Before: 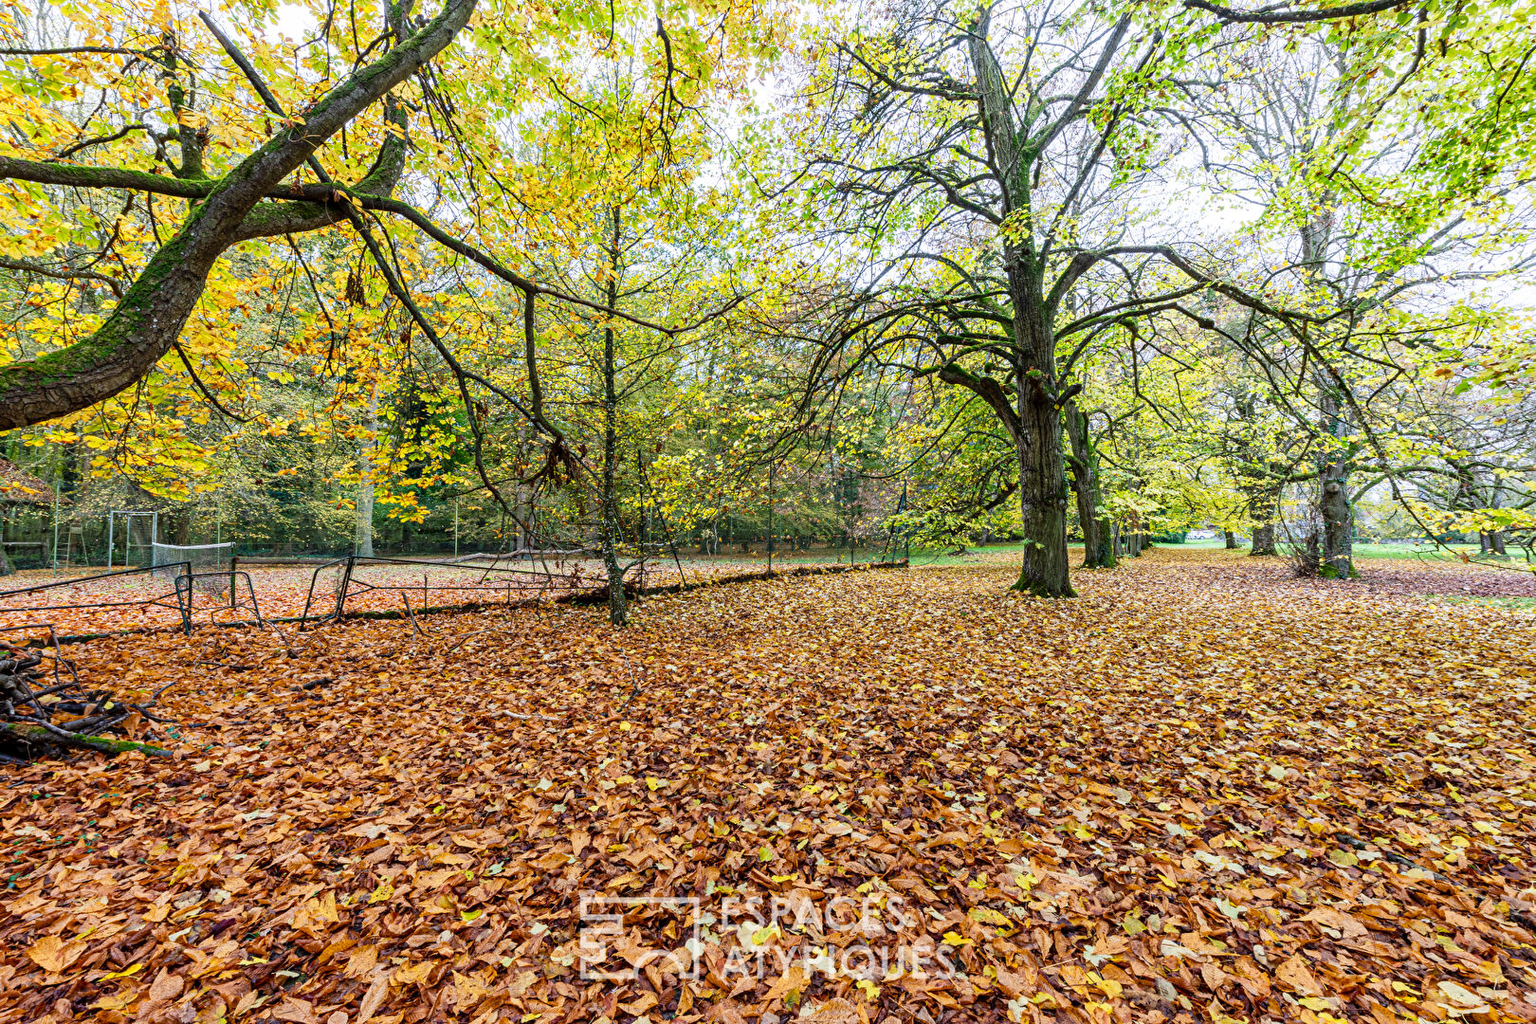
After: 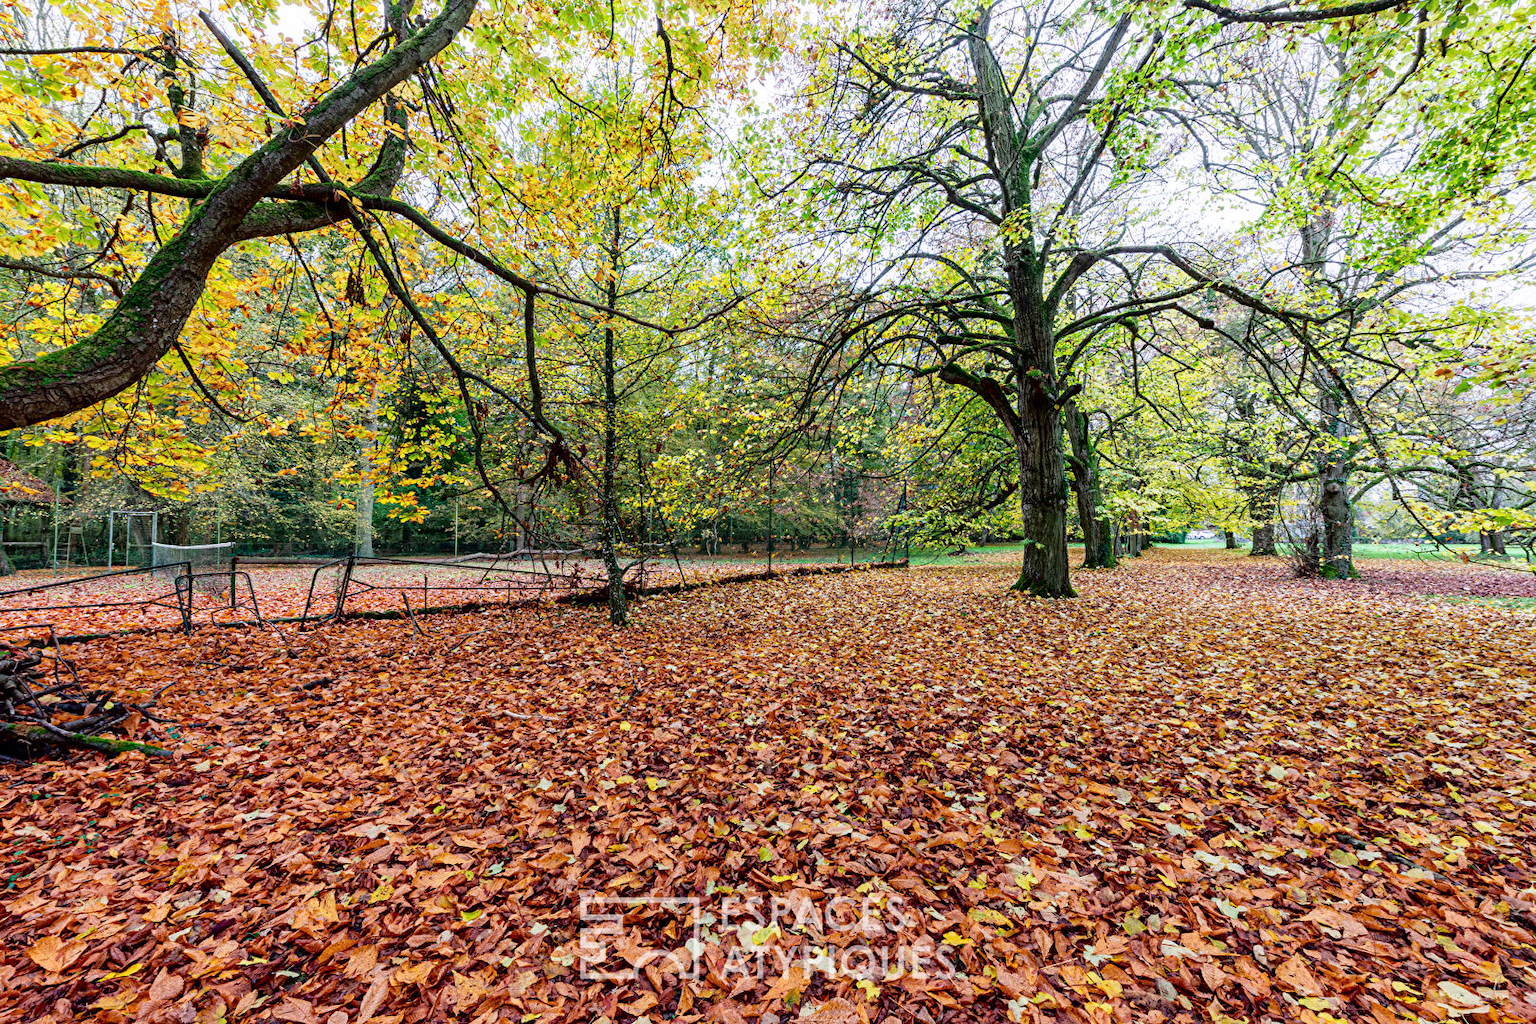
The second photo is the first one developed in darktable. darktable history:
tone curve: curves: ch0 [(0, 0) (0.106, 0.041) (0.256, 0.197) (0.37, 0.336) (0.513, 0.481) (0.667, 0.629) (1, 1)]; ch1 [(0, 0) (0.502, 0.505) (0.553, 0.577) (1, 1)]; ch2 [(0, 0) (0.5, 0.495) (0.56, 0.544) (1, 1)], color space Lab, independent channels, preserve colors none
